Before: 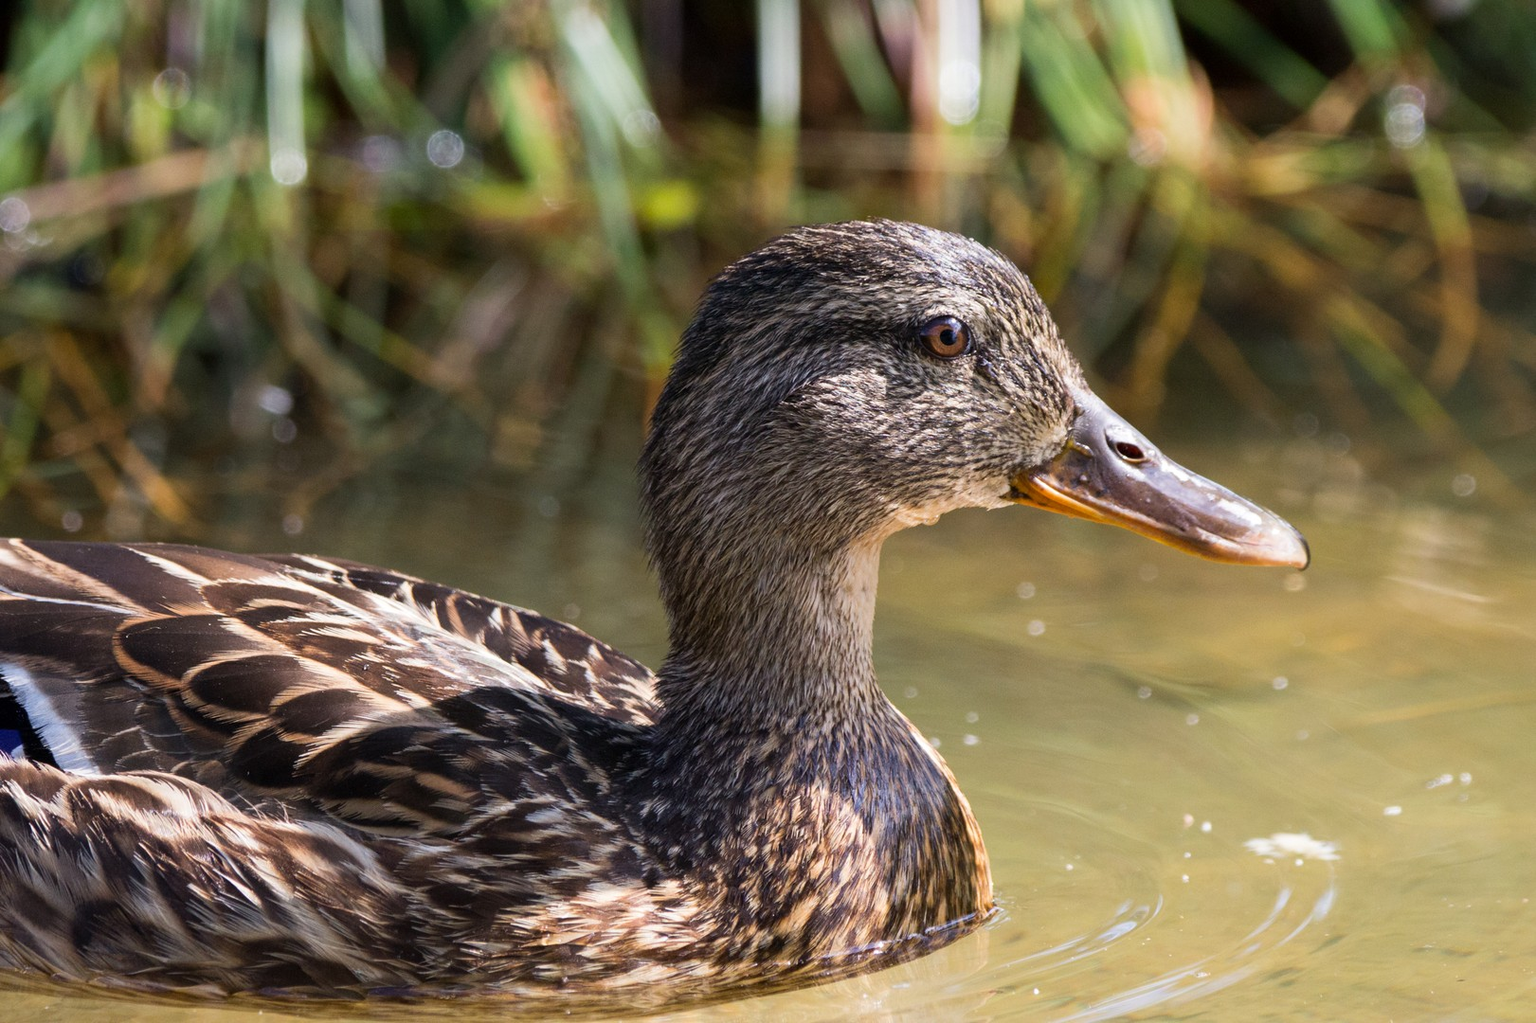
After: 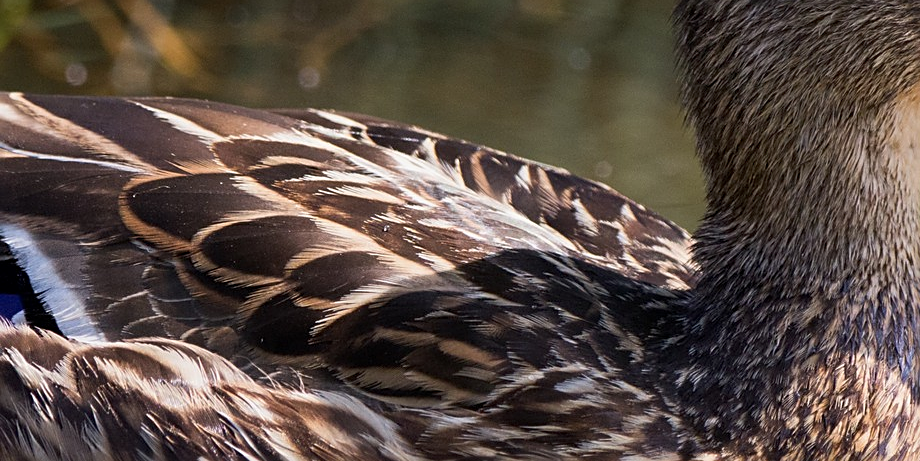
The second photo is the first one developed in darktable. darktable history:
crop: top 44.094%, right 43.219%, bottom 13.135%
exposure: black level correction 0.001, exposure -0.125 EV, compensate exposure bias true, compensate highlight preservation false
sharpen: on, module defaults
